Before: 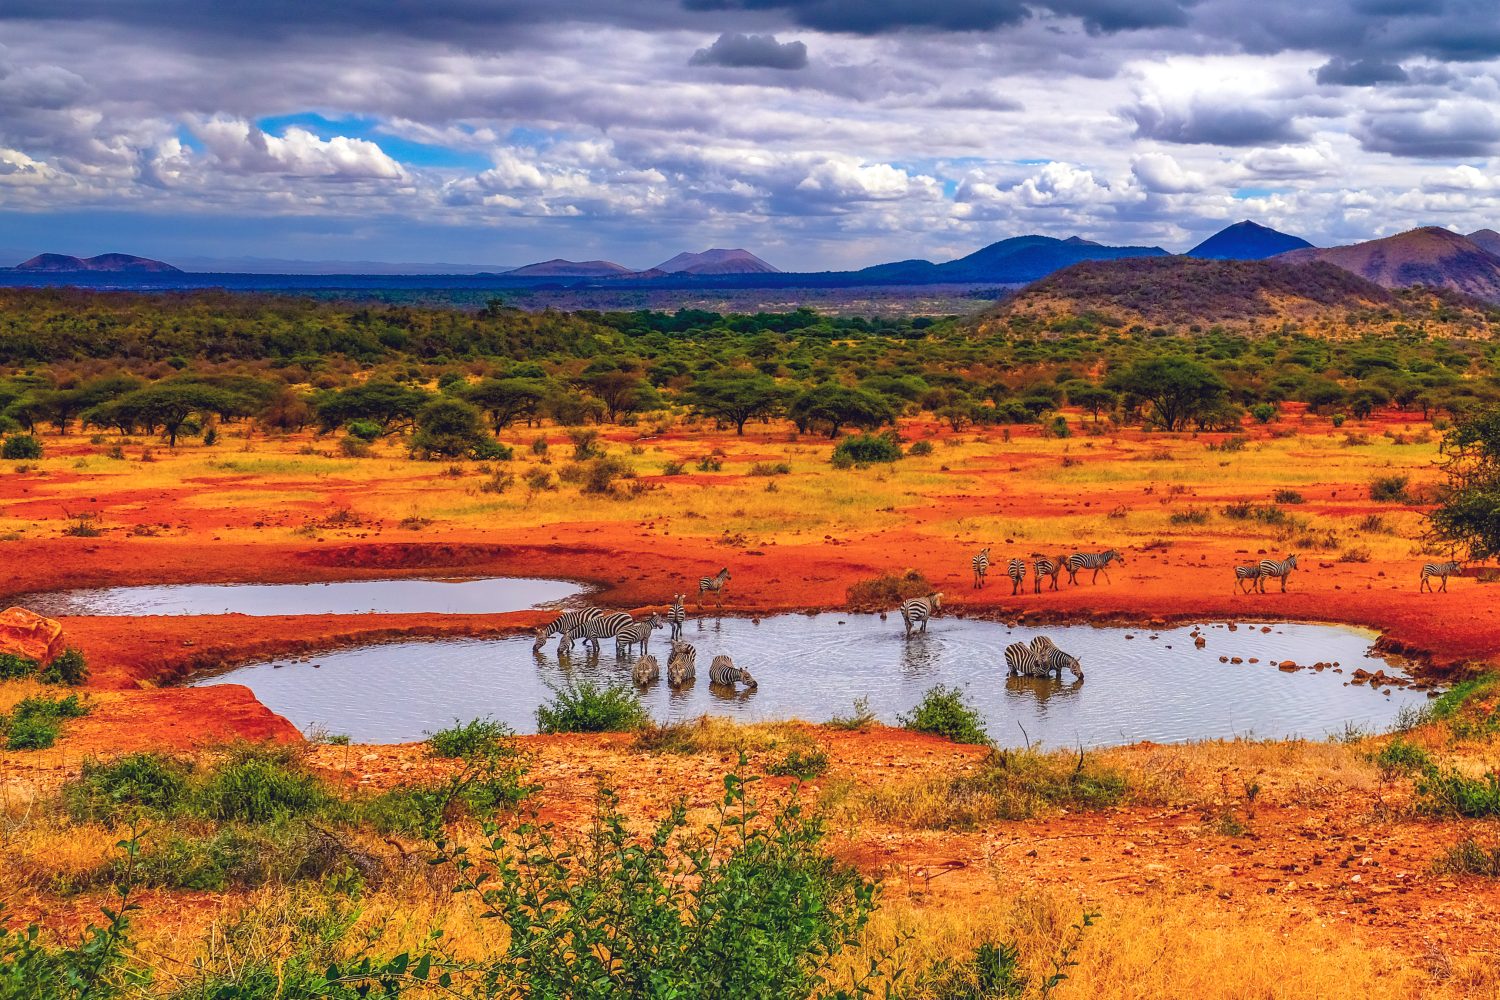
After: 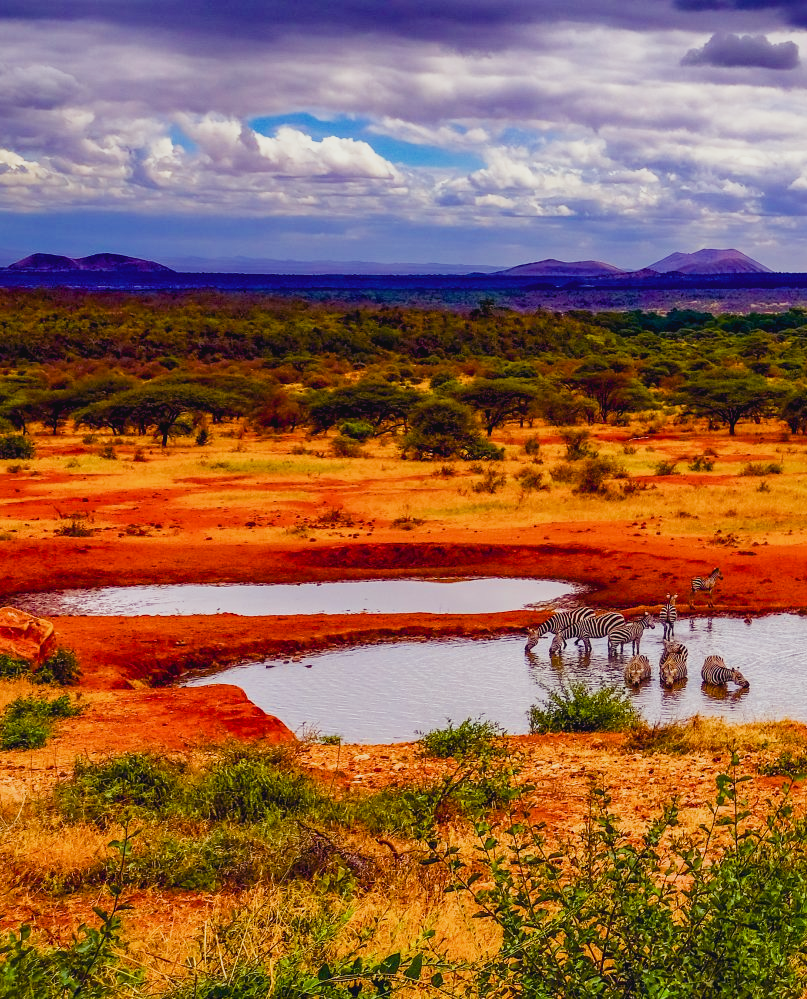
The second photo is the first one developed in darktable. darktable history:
sigmoid: contrast 1.22, skew 0.65
color balance rgb: shadows lift › luminance -21.66%, shadows lift › chroma 8.98%, shadows lift › hue 283.37°, power › chroma 1.55%, power › hue 25.59°, highlights gain › luminance 6.08%, highlights gain › chroma 2.55%, highlights gain › hue 90°, global offset › luminance -0.87%, perceptual saturation grading › global saturation 27.49%, perceptual saturation grading › highlights -28.39%, perceptual saturation grading › mid-tones 15.22%, perceptual saturation grading › shadows 33.98%, perceptual brilliance grading › highlights 10%, perceptual brilliance grading › mid-tones 5%
crop: left 0.587%, right 45.588%, bottom 0.086%
contrast brightness saturation: contrast -0.08, brightness -0.04, saturation -0.11
